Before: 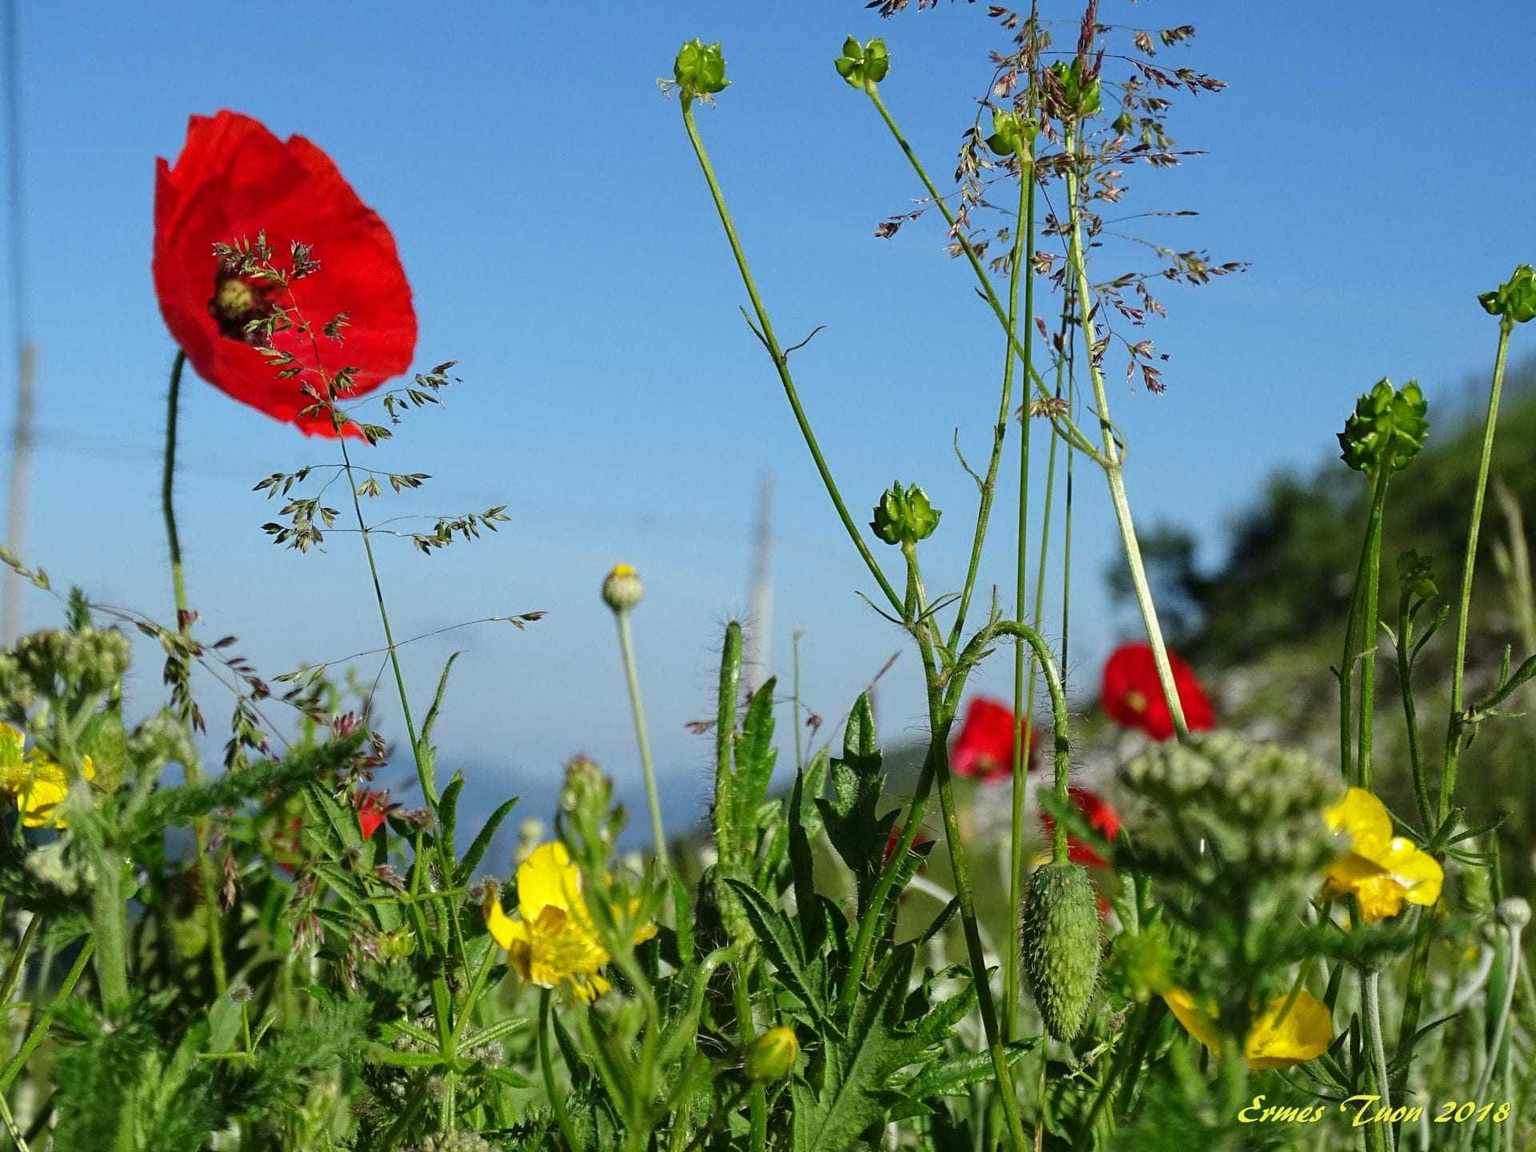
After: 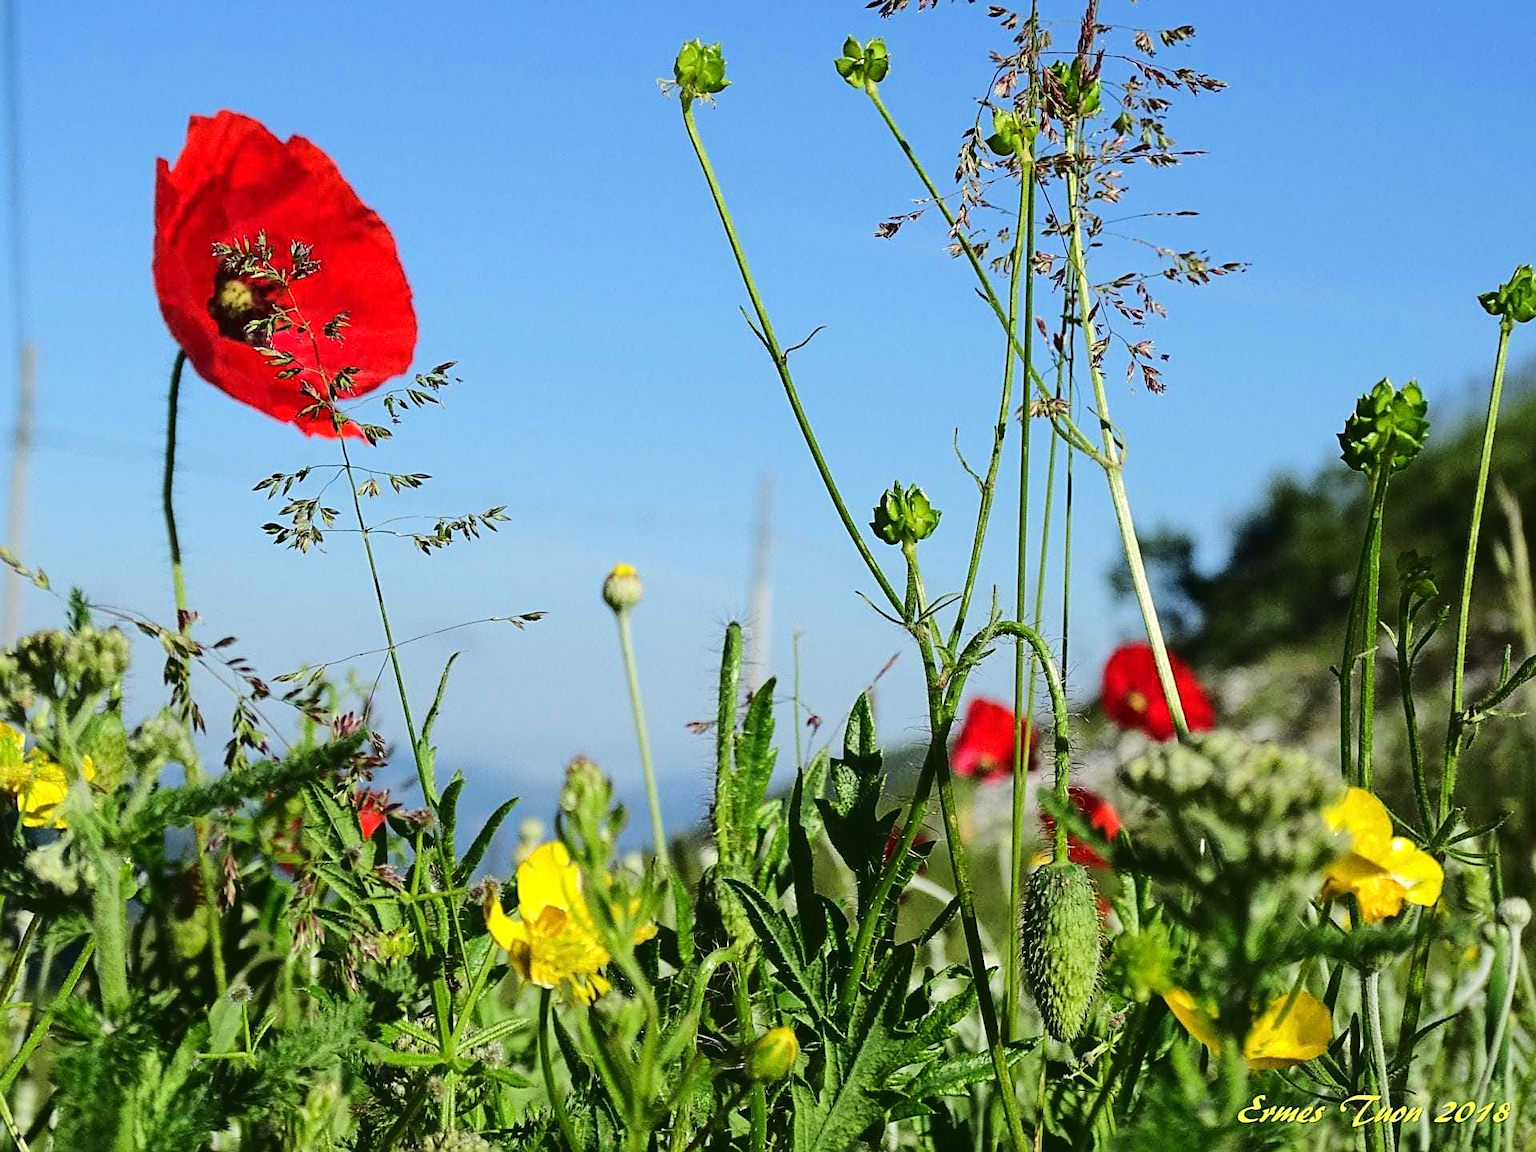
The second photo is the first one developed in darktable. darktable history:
sharpen: on, module defaults
tone curve: curves: ch0 [(0, 0) (0.003, 0.036) (0.011, 0.039) (0.025, 0.039) (0.044, 0.043) (0.069, 0.05) (0.1, 0.072) (0.136, 0.102) (0.177, 0.144) (0.224, 0.204) (0.277, 0.288) (0.335, 0.384) (0.399, 0.477) (0.468, 0.575) (0.543, 0.652) (0.623, 0.724) (0.709, 0.785) (0.801, 0.851) (0.898, 0.915) (1, 1)]
